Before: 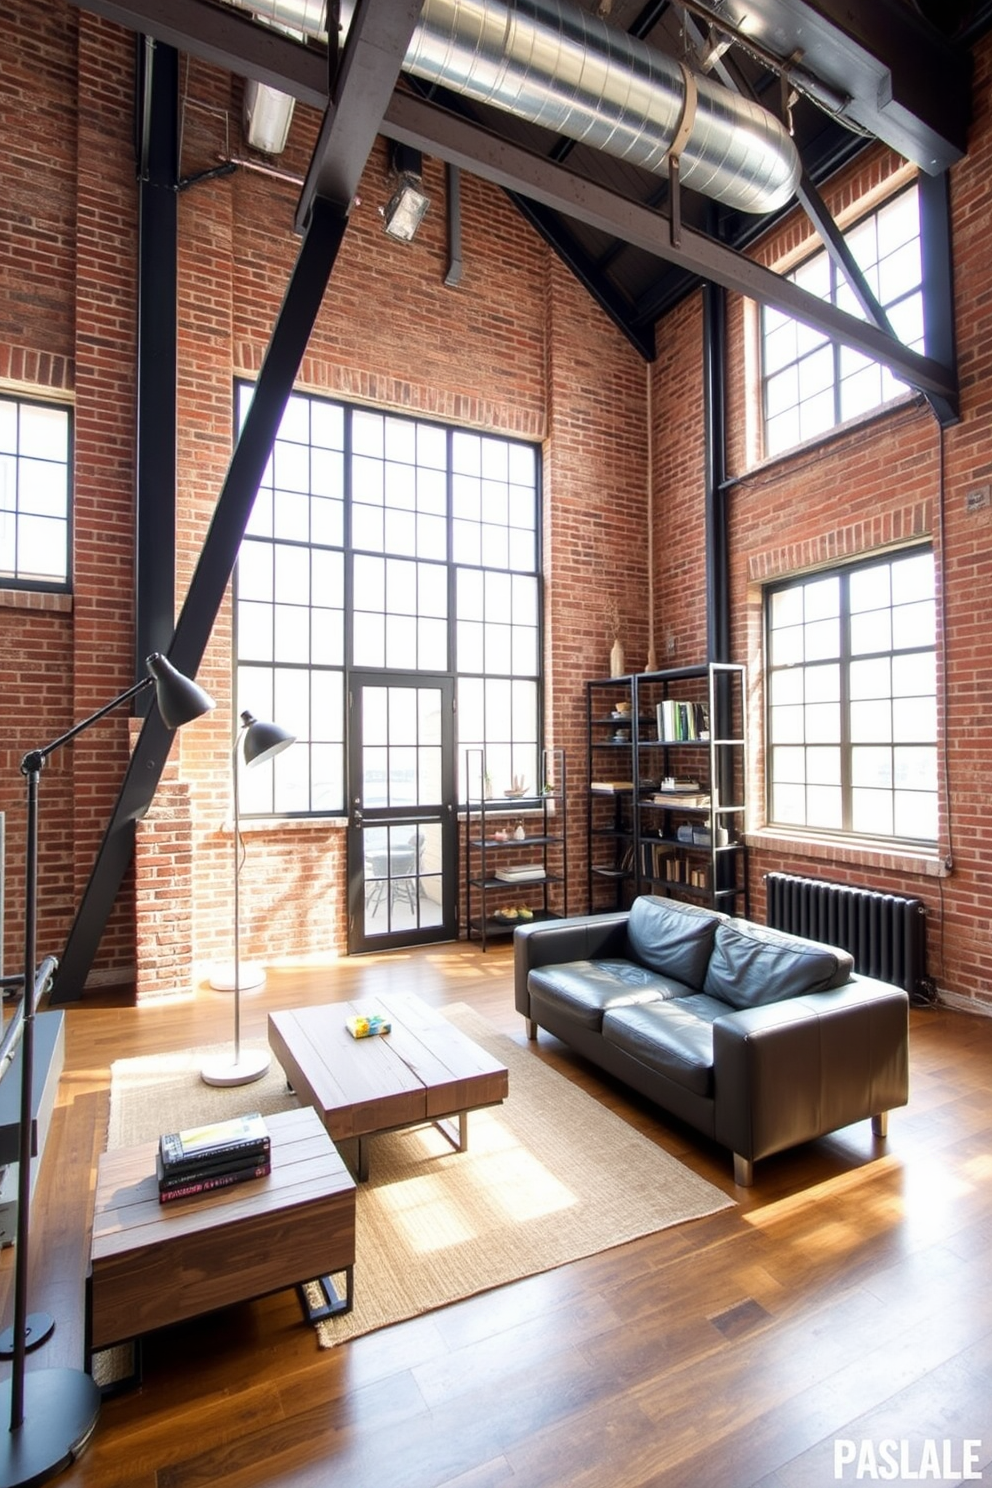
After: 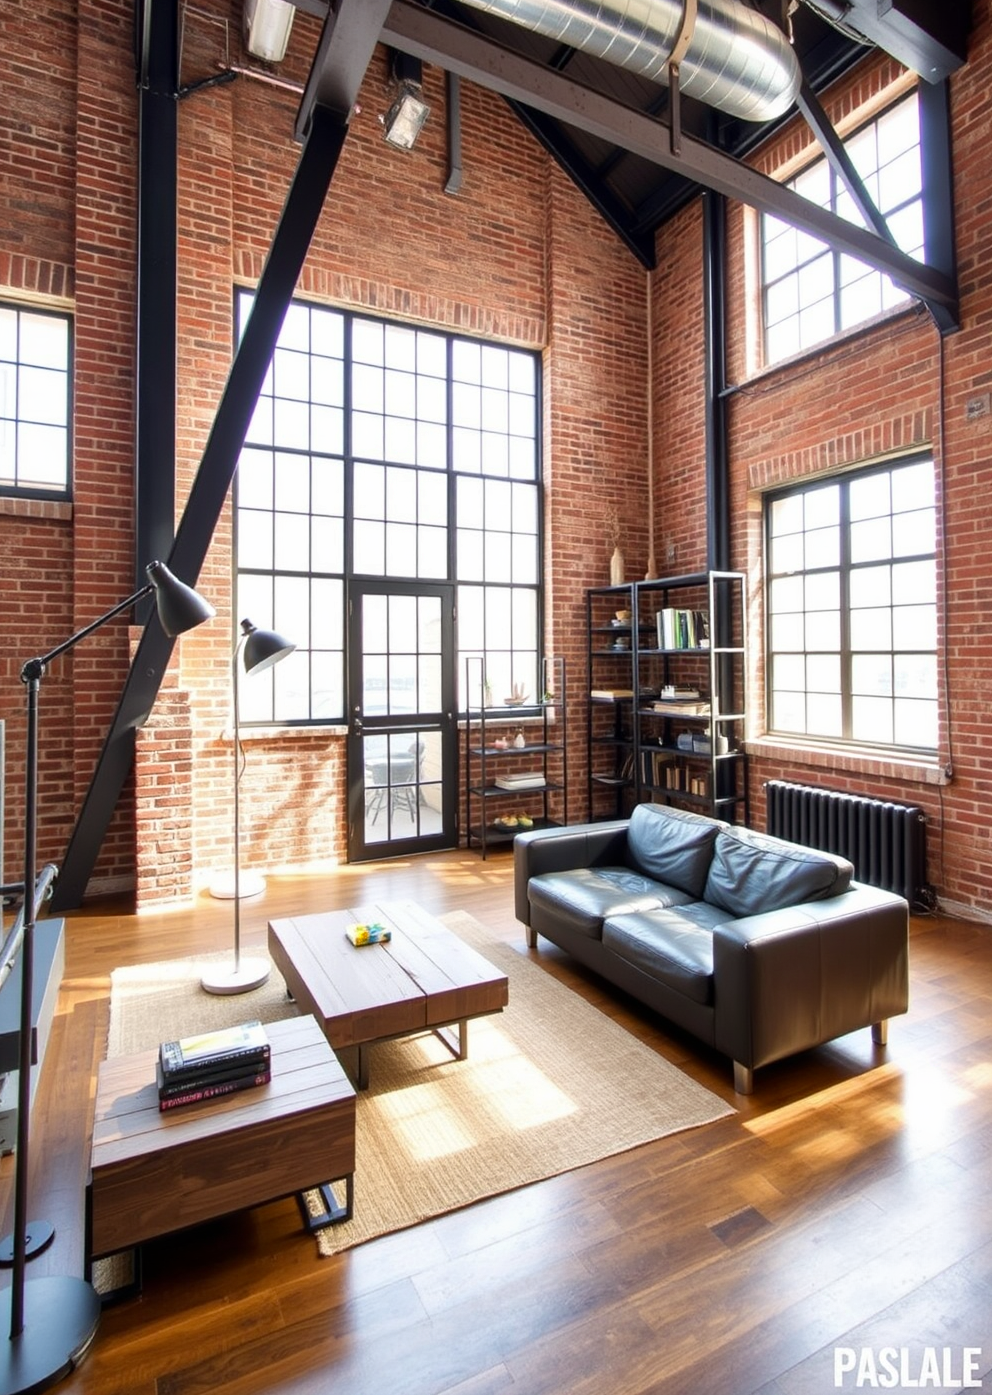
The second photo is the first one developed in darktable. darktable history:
crop and rotate: top 6.25%
contrast brightness saturation: contrast 0.04, saturation 0.07
shadows and highlights: soften with gaussian
